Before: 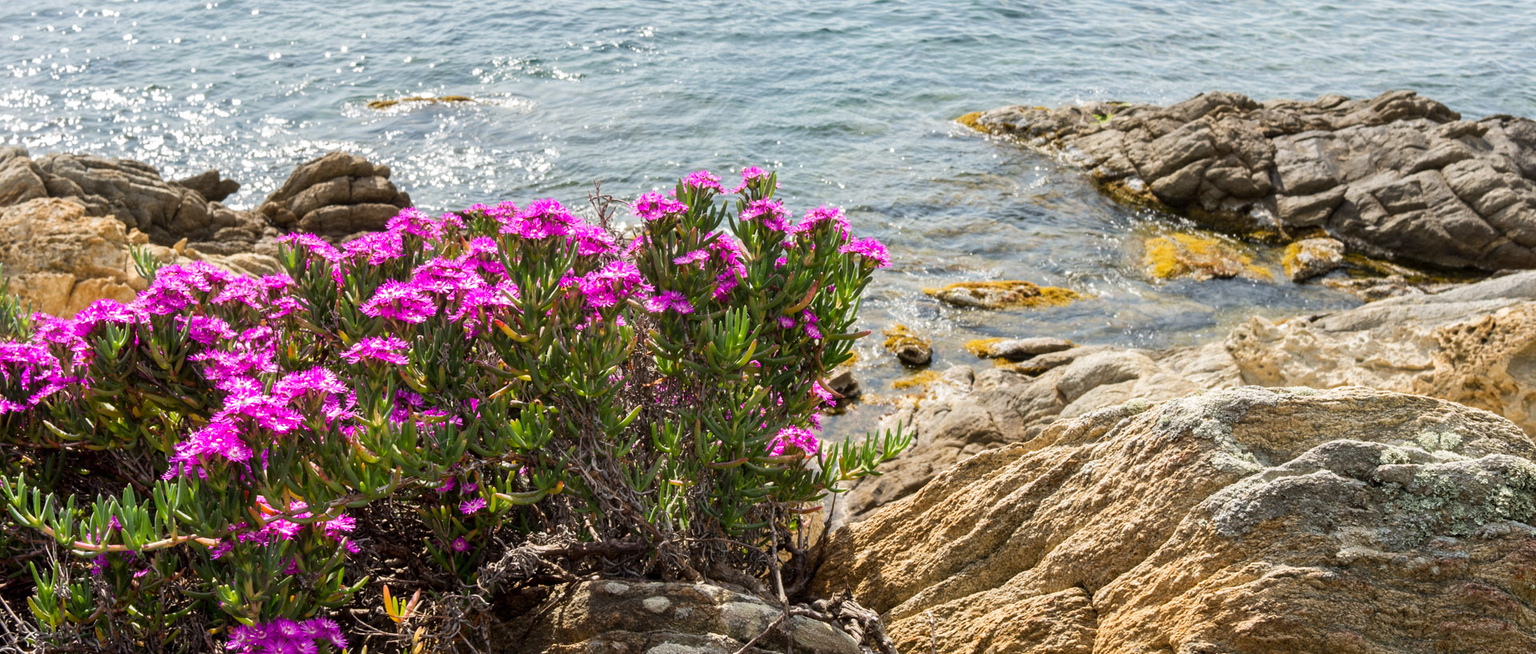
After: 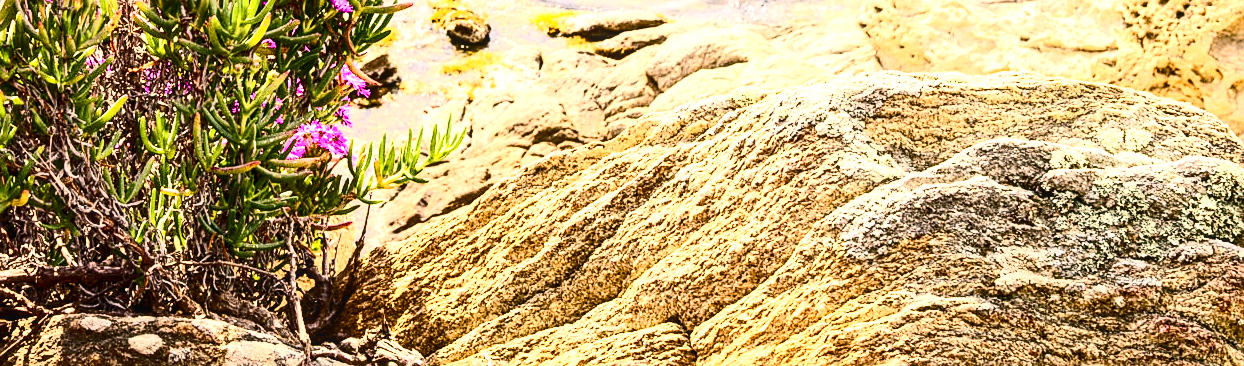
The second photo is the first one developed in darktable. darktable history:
crop and rotate: left 35.187%, top 50.338%, bottom 4.853%
sharpen: on, module defaults
contrast brightness saturation: contrast 0.498, saturation -0.089
color balance rgb: linear chroma grading › global chroma 0.989%, perceptual saturation grading › global saturation 20%, perceptual saturation grading › highlights -25.24%, perceptual saturation grading › shadows 49.469%, global vibrance 14.294%
exposure: black level correction 0.001, exposure 1.398 EV, compensate highlight preservation false
local contrast: on, module defaults
color correction: highlights a* 11.32, highlights b* 11.77
